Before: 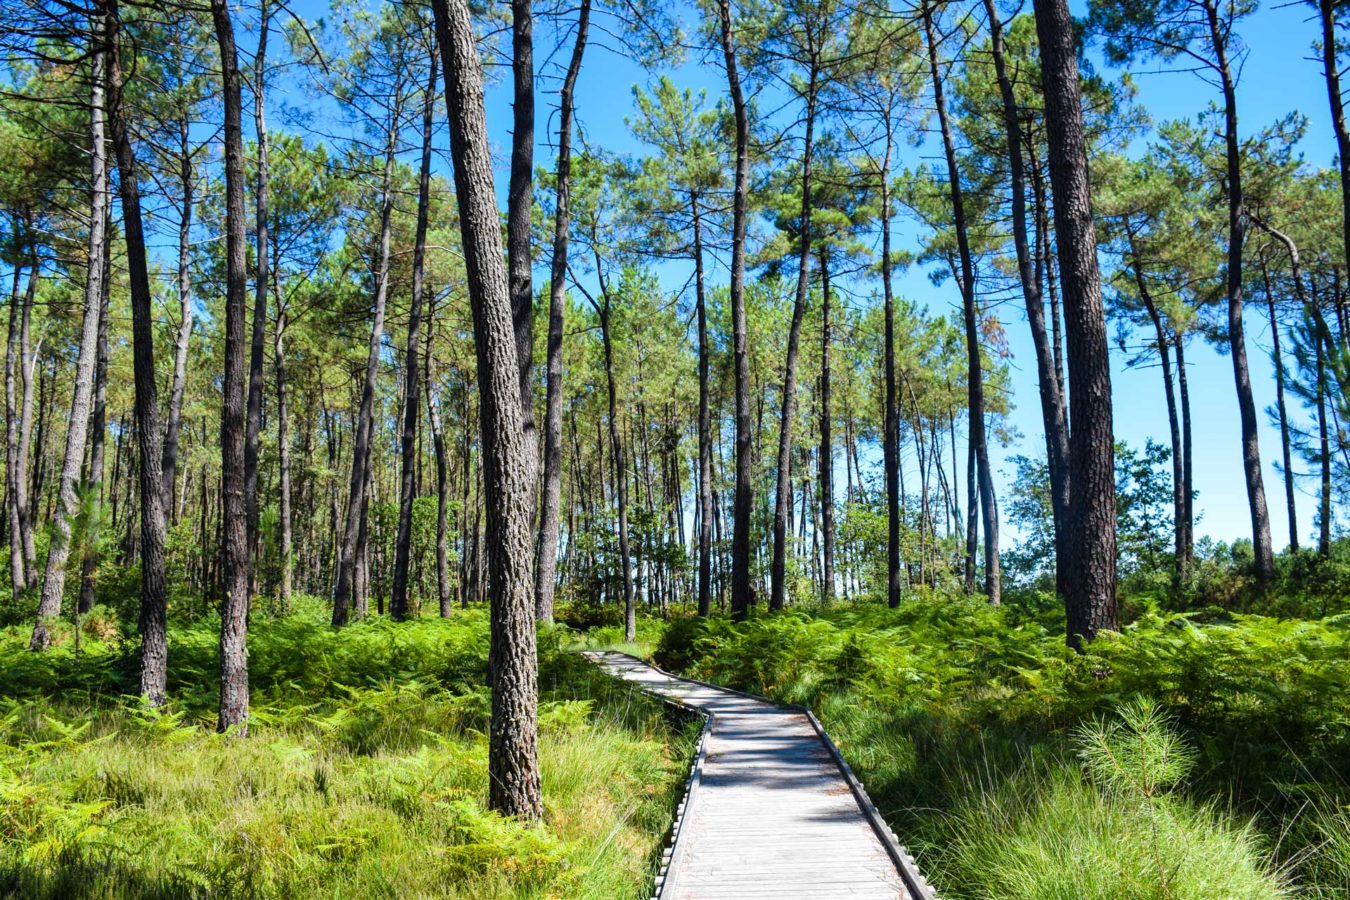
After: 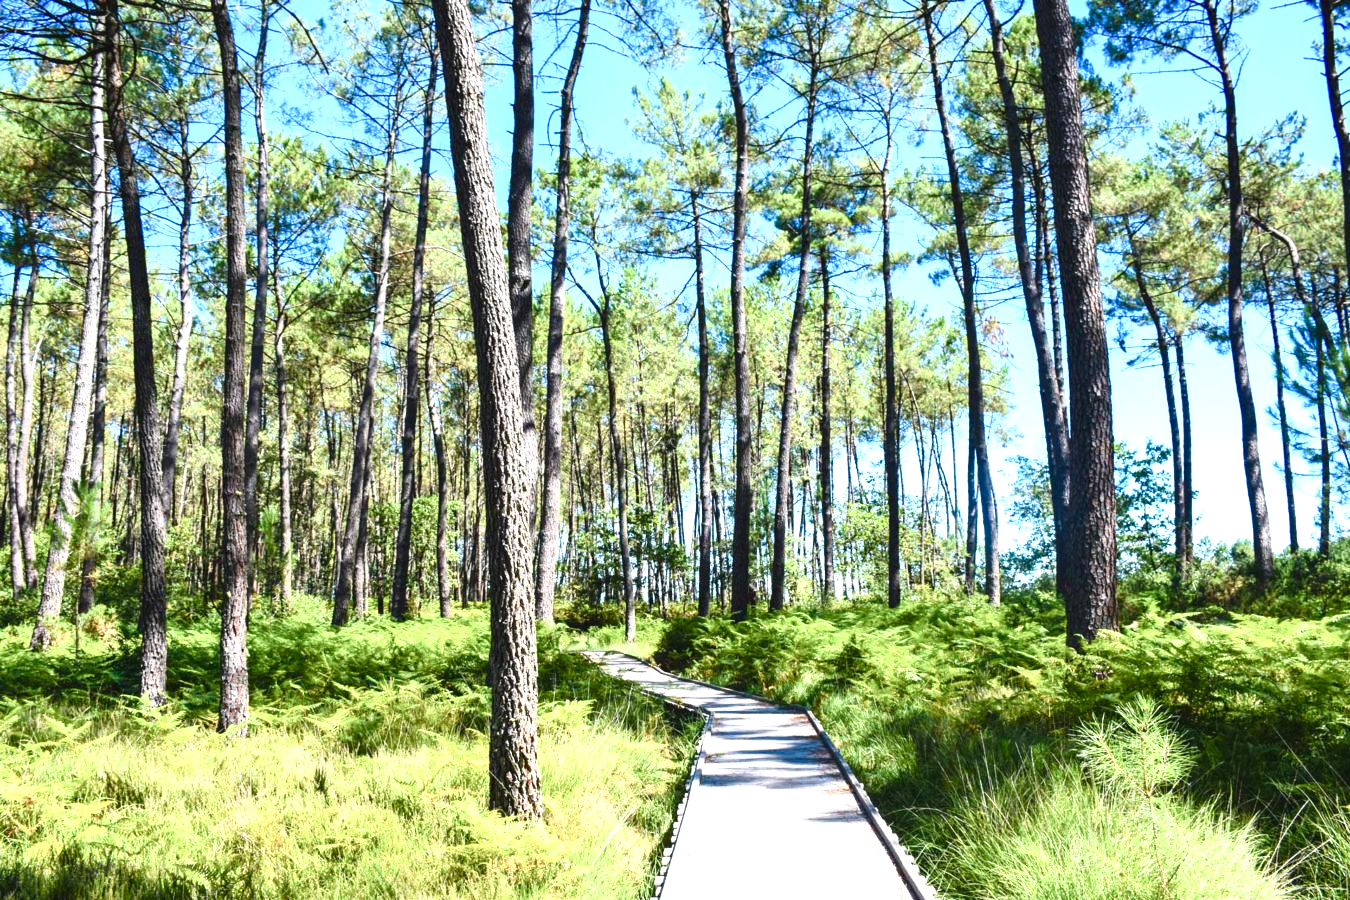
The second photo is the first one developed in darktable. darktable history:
base curve: curves: ch0 [(0, 0) (0.666, 0.806) (1, 1)]
color balance rgb: shadows lift › luminance -10%, shadows lift › chroma 1%, shadows lift › hue 113°, power › luminance -15%, highlights gain › chroma 0.2%, highlights gain › hue 333°, global offset › luminance 0.5%, perceptual saturation grading › global saturation 20%, perceptual saturation grading › highlights -50%, perceptual saturation grading › shadows 25%, contrast -10%
exposure: black level correction 0, exposure 1.198 EV, compensate exposure bias true, compensate highlight preservation false
